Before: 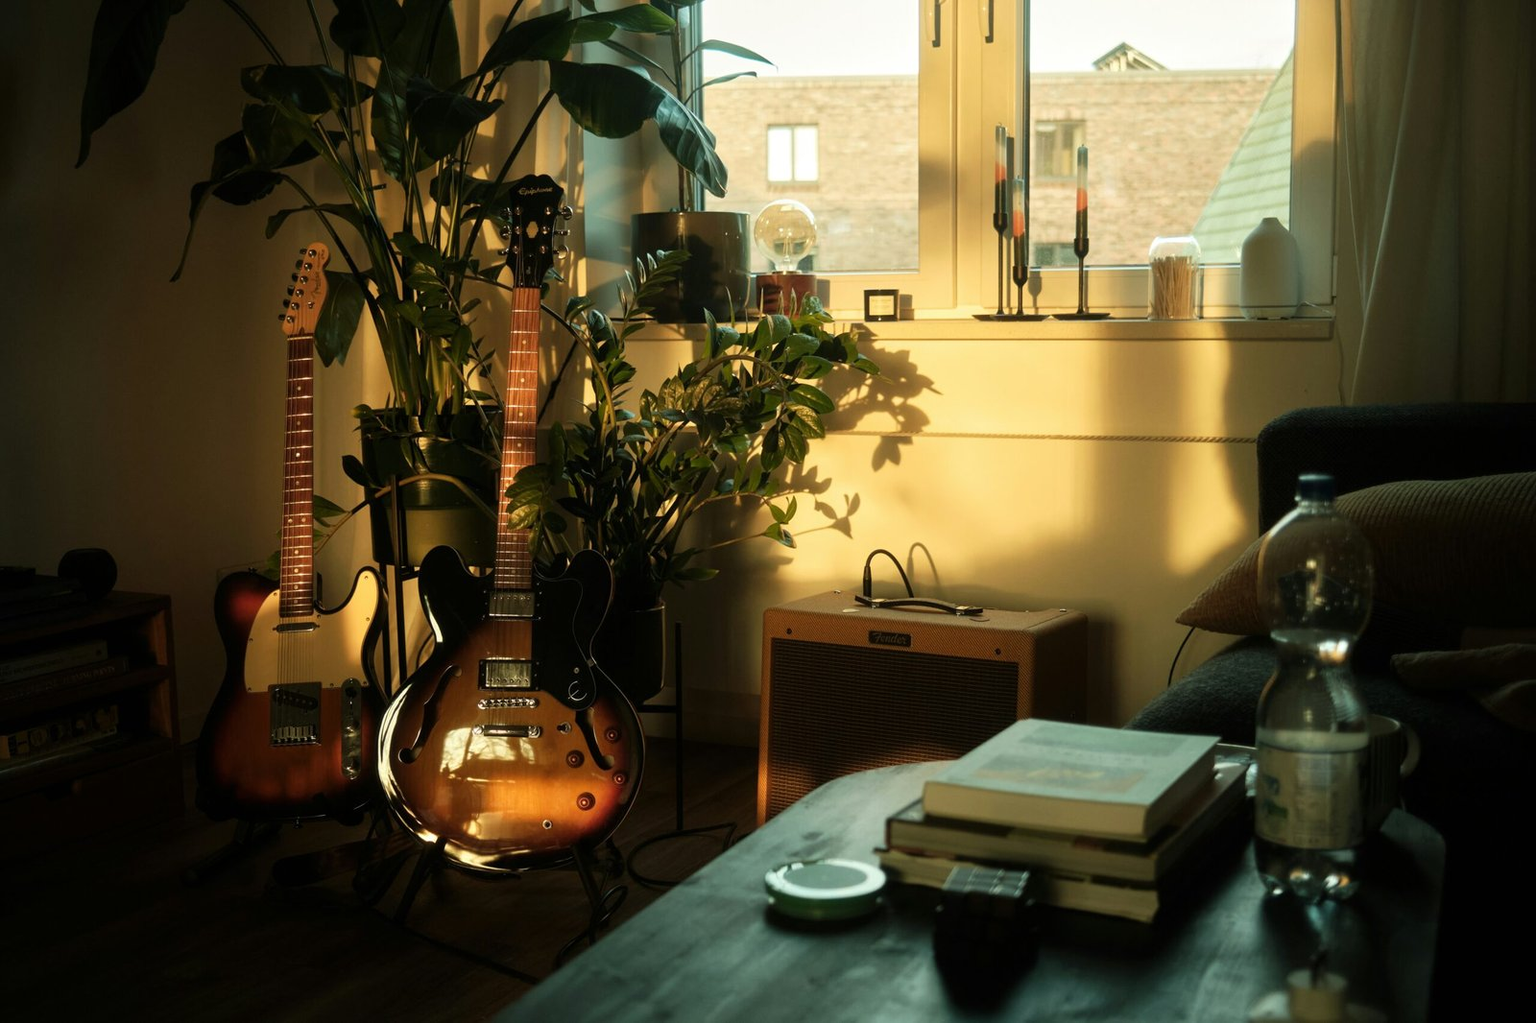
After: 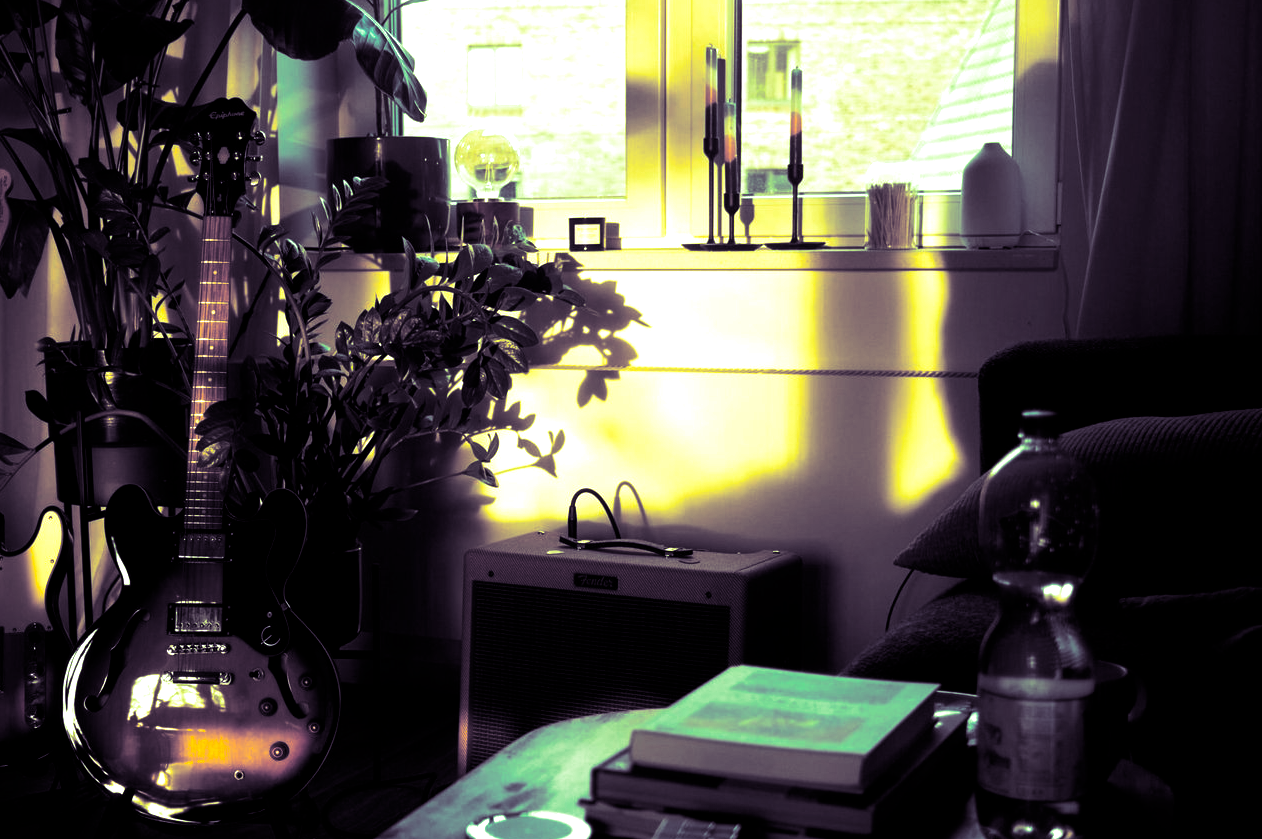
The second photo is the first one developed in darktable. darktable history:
color balance rgb: shadows lift › luminance -7.7%, shadows lift › chroma 2.13%, shadows lift › hue 165.27°, power › luminance -7.77%, power › chroma 1.1%, power › hue 215.88°, highlights gain › luminance 15.15%, highlights gain › chroma 7%, highlights gain › hue 125.57°, global offset › luminance -0.33%, global offset › chroma 0.11%, global offset › hue 165.27°, perceptual saturation grading › global saturation 24.42%, perceptual saturation grading › highlights -24.42%, perceptual saturation grading › mid-tones 24.42%, perceptual saturation grading › shadows 40%, perceptual brilliance grading › global brilliance -5%, perceptual brilliance grading › highlights 24.42%, perceptual brilliance grading › mid-tones 7%, perceptual brilliance grading › shadows -5%
split-toning: shadows › hue 266.4°, shadows › saturation 0.4, highlights › hue 61.2°, highlights › saturation 0.3, compress 0%
crop and rotate: left 20.74%, top 7.912%, right 0.375%, bottom 13.378%
color correction: highlights a* -5.94, highlights b* 11.19
